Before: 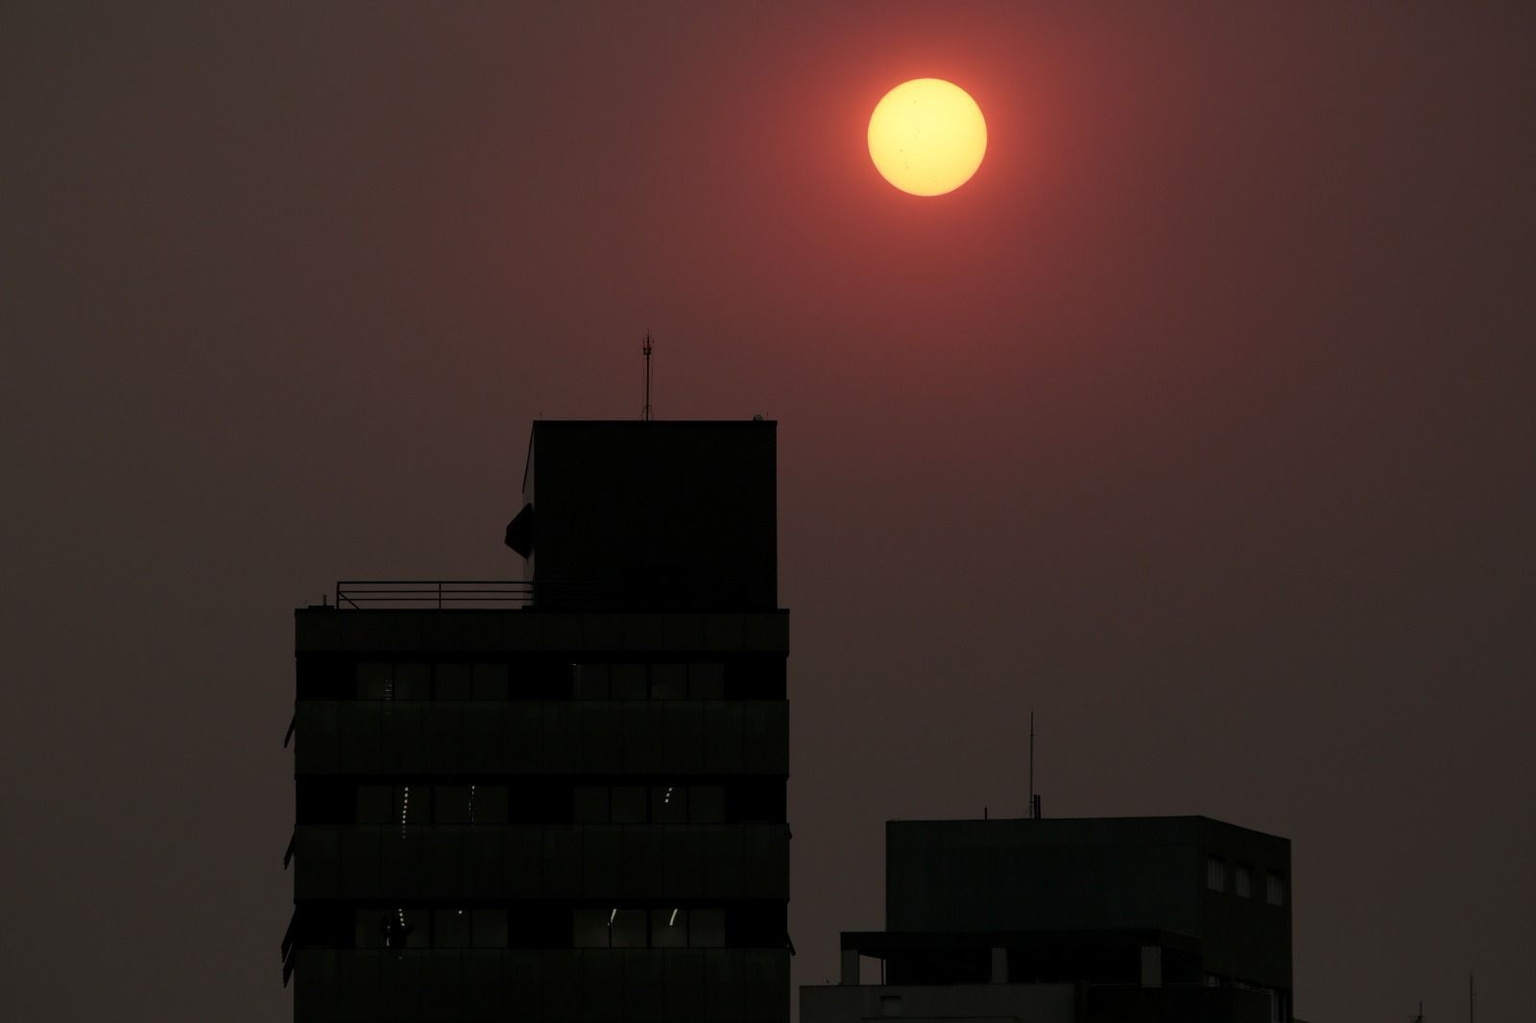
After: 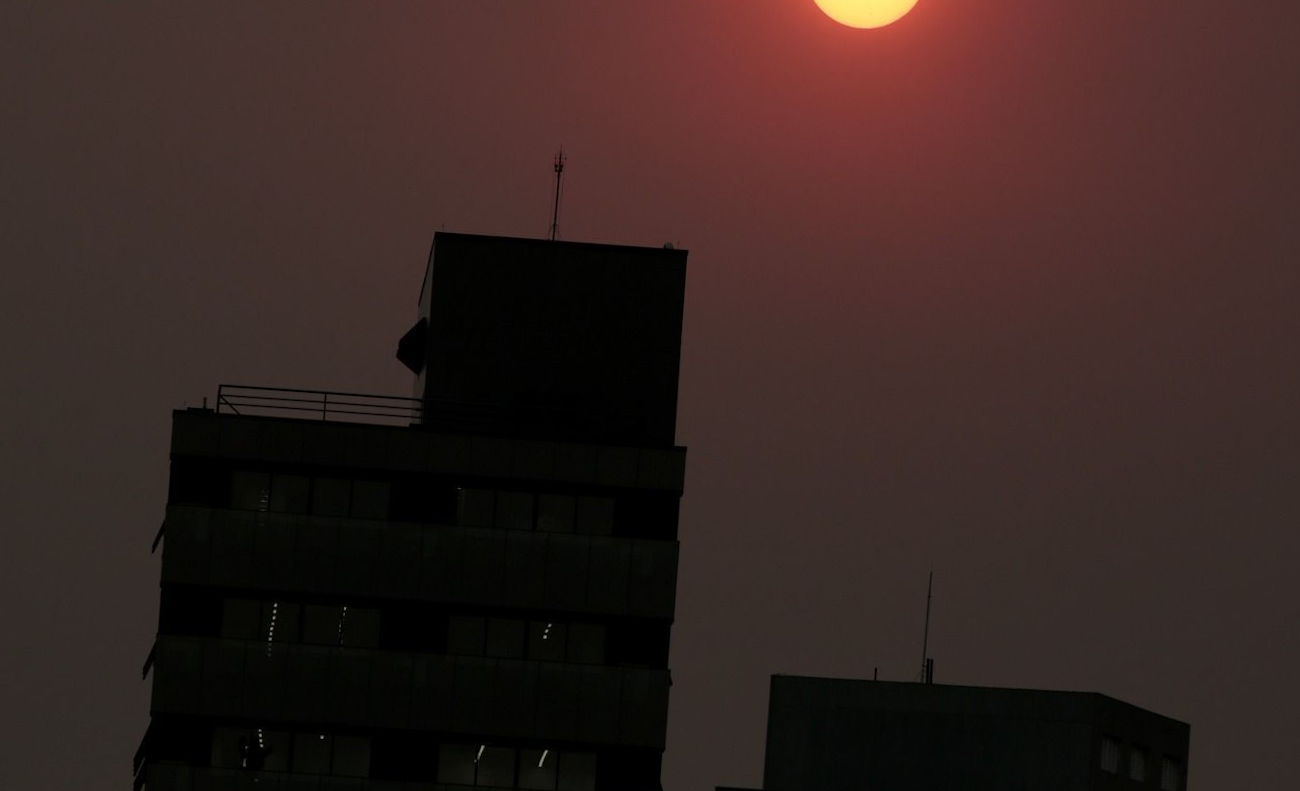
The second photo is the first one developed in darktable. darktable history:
crop and rotate: angle -4.15°, left 9.886%, top 20.908%, right 12.396%, bottom 11.988%
